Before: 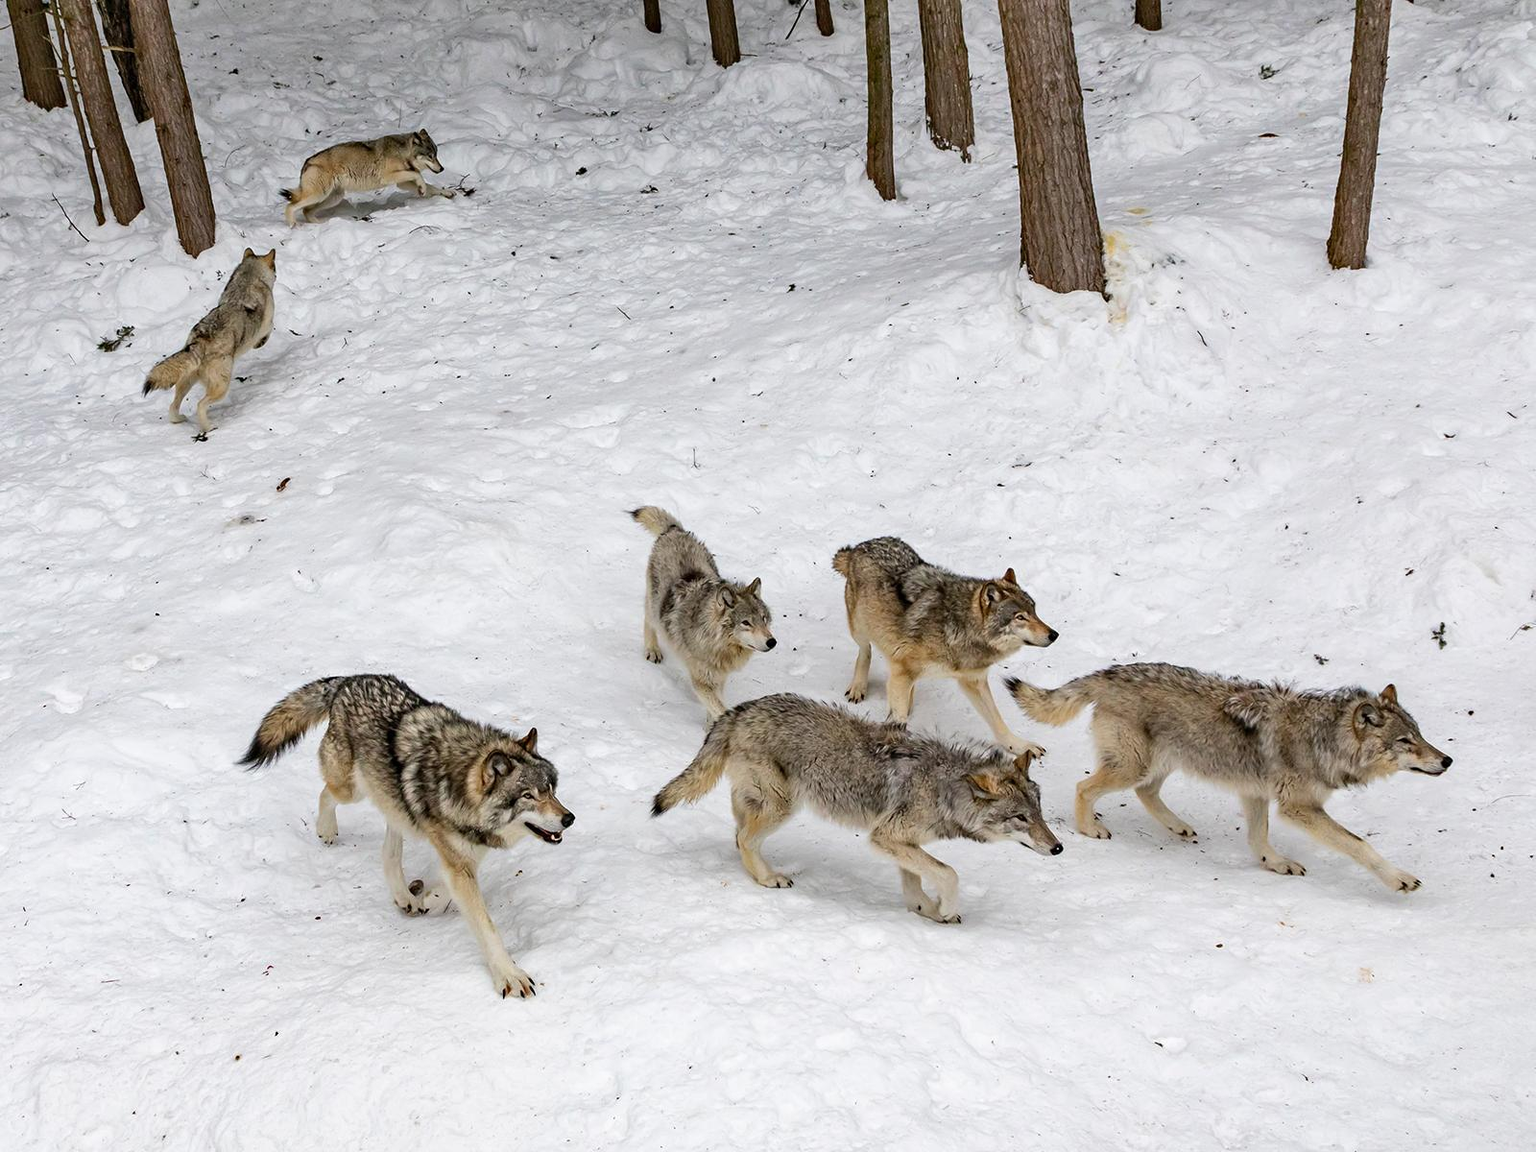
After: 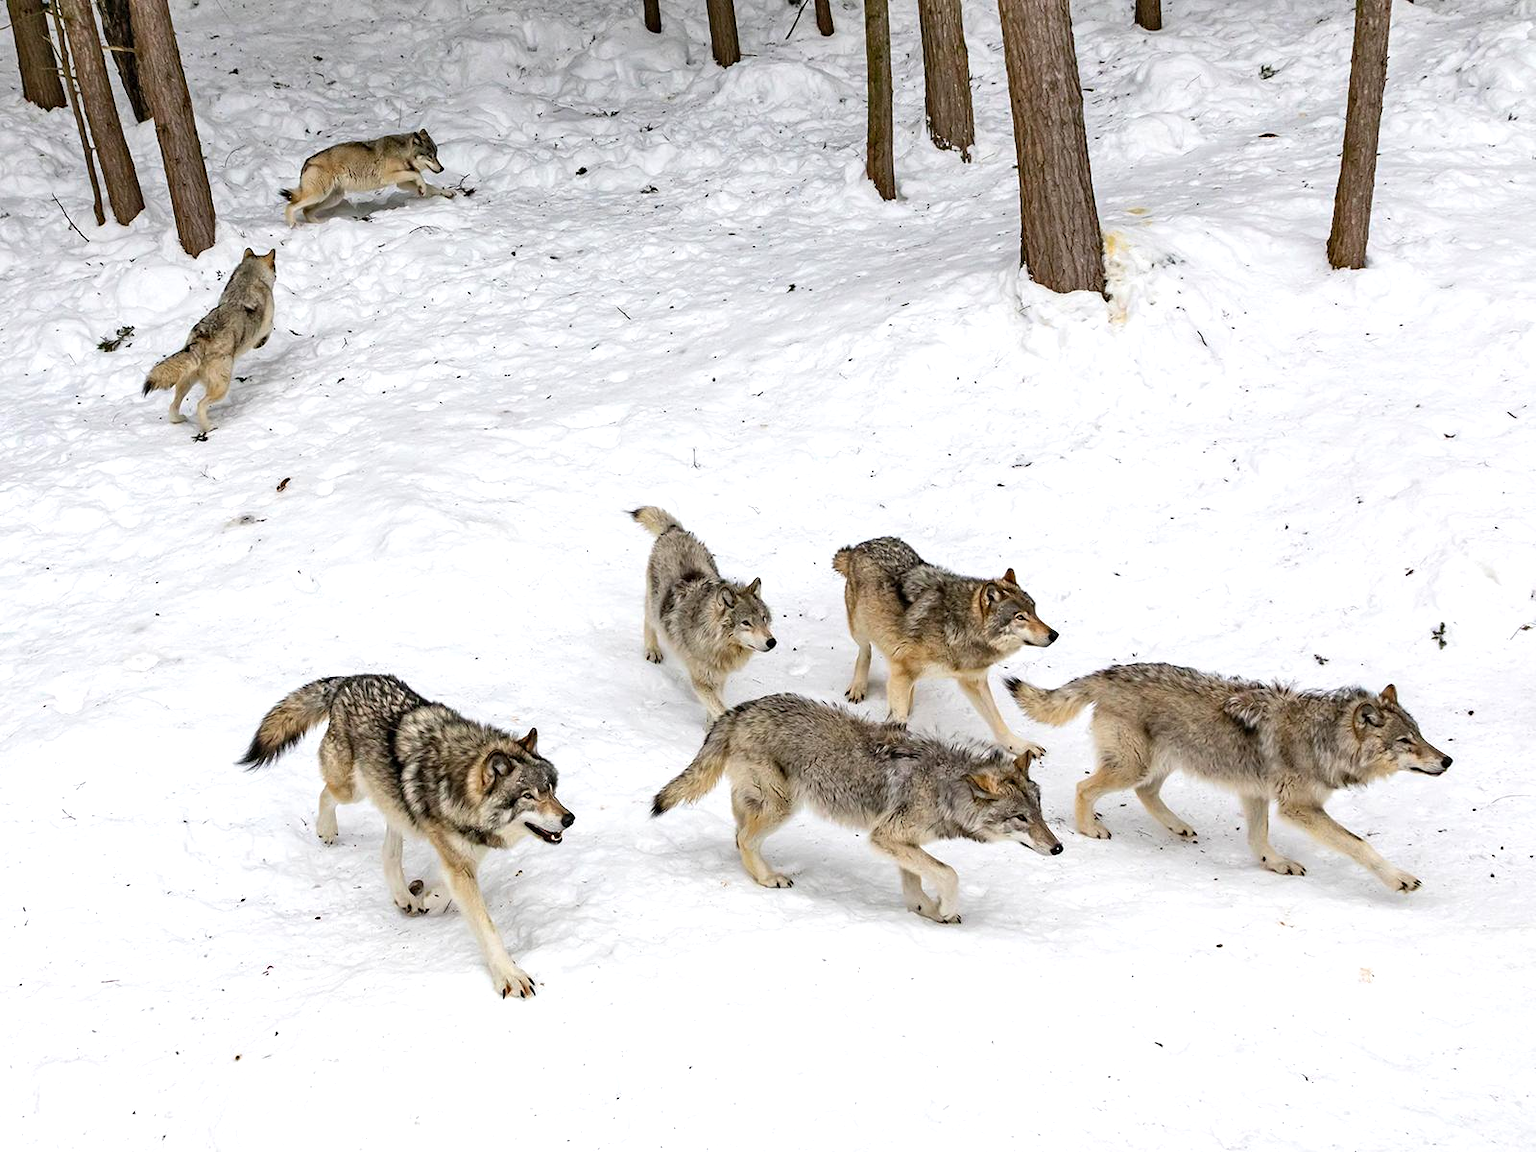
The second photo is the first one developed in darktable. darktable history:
tone equalizer: -8 EV -0.454 EV, -7 EV -0.36 EV, -6 EV -0.362 EV, -5 EV -0.207 EV, -3 EV 0.206 EV, -2 EV 0.358 EV, -1 EV 0.374 EV, +0 EV 0.434 EV, smoothing diameter 24.96%, edges refinement/feathering 12.65, preserve details guided filter
